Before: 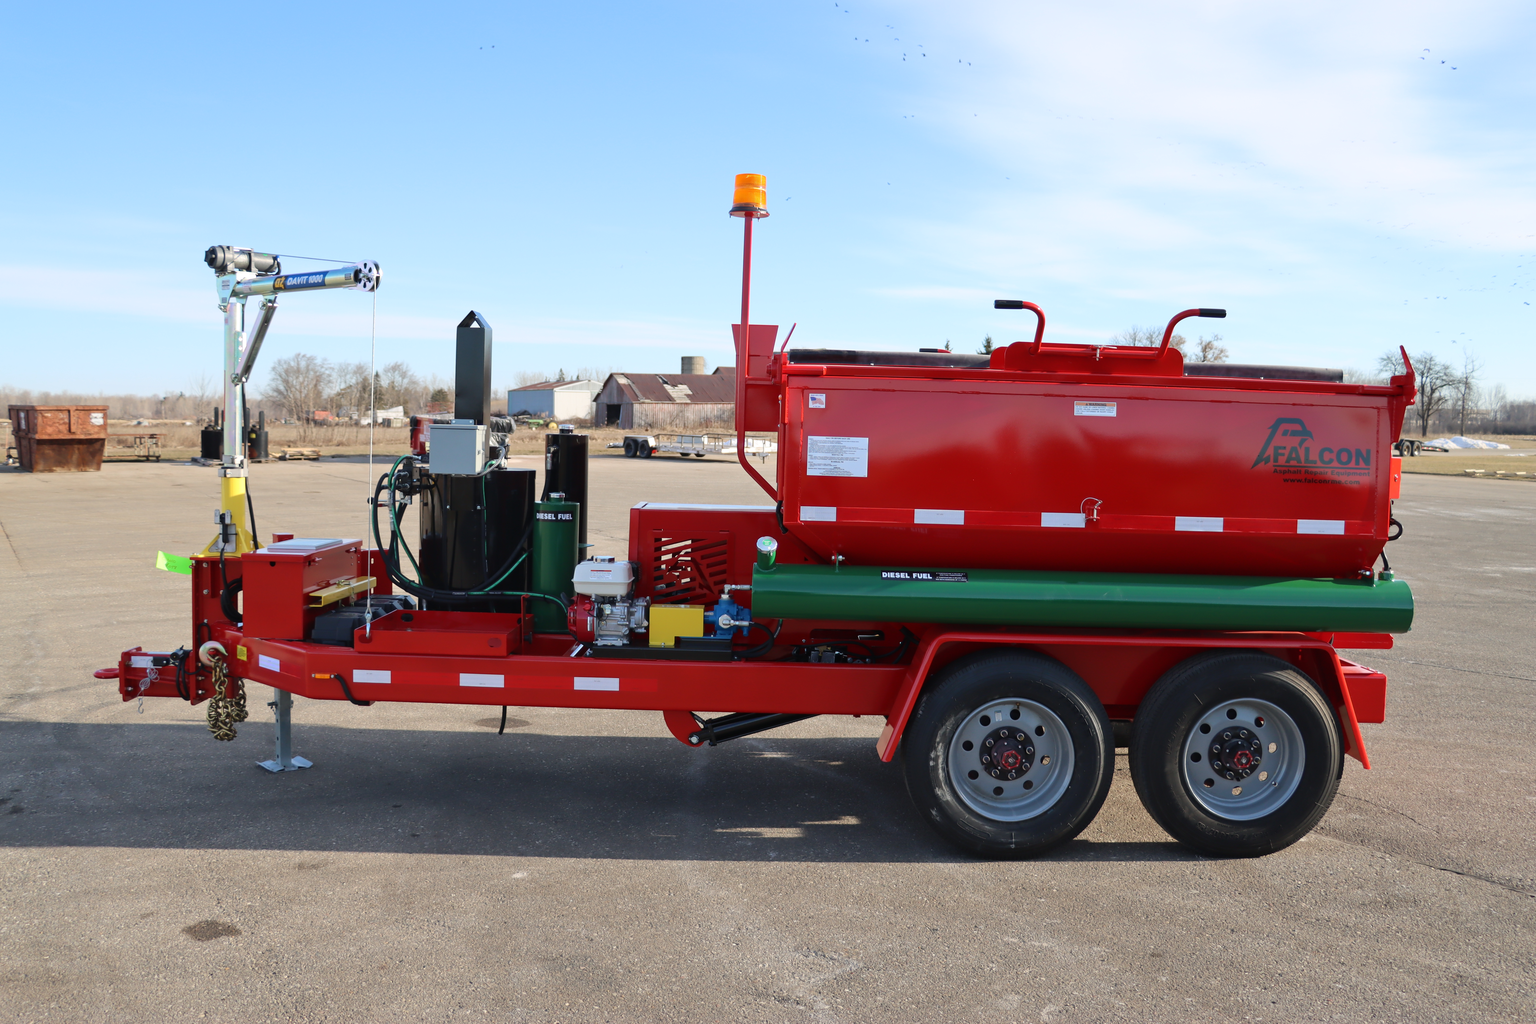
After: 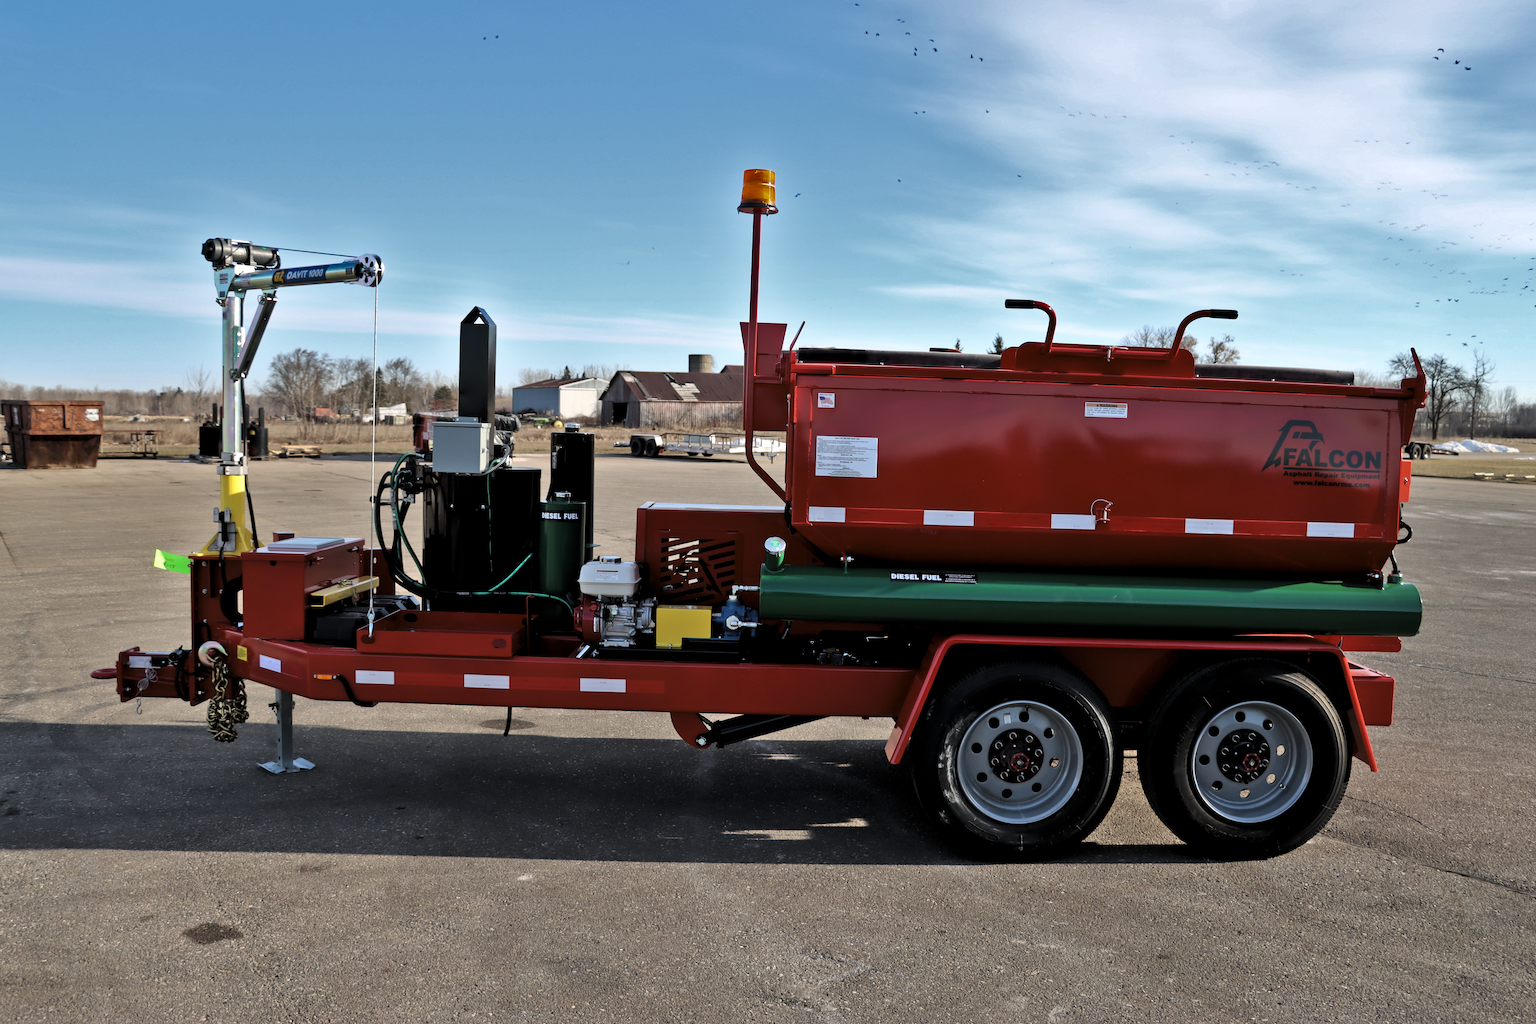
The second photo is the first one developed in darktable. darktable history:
rotate and perspective: rotation 0.174°, lens shift (vertical) 0.013, lens shift (horizontal) 0.019, shear 0.001, automatic cropping original format, crop left 0.007, crop right 0.991, crop top 0.016, crop bottom 0.997
levels: levels [0.101, 0.578, 0.953]
shadows and highlights: white point adjustment -3.64, highlights -63.34, highlights color adjustment 42%, soften with gaussian
